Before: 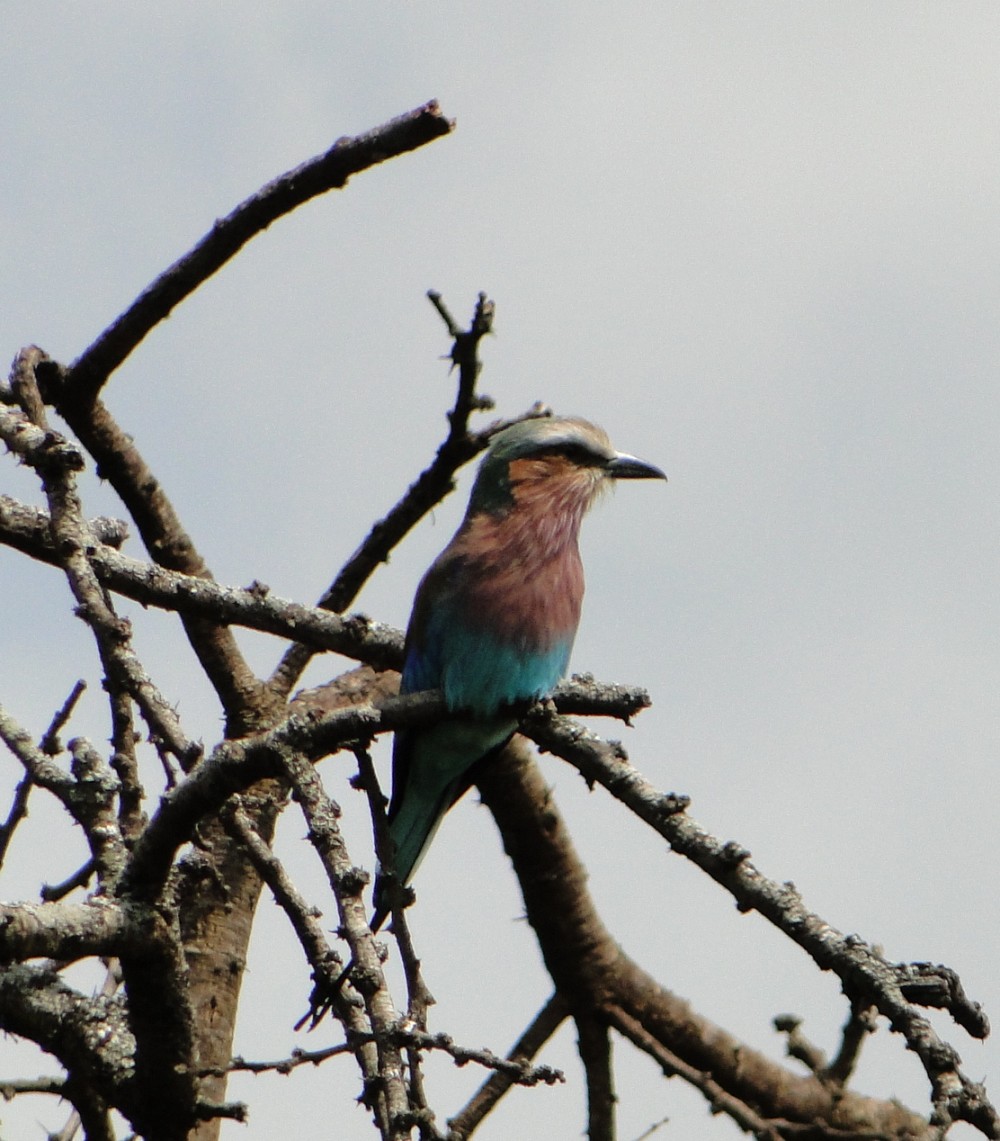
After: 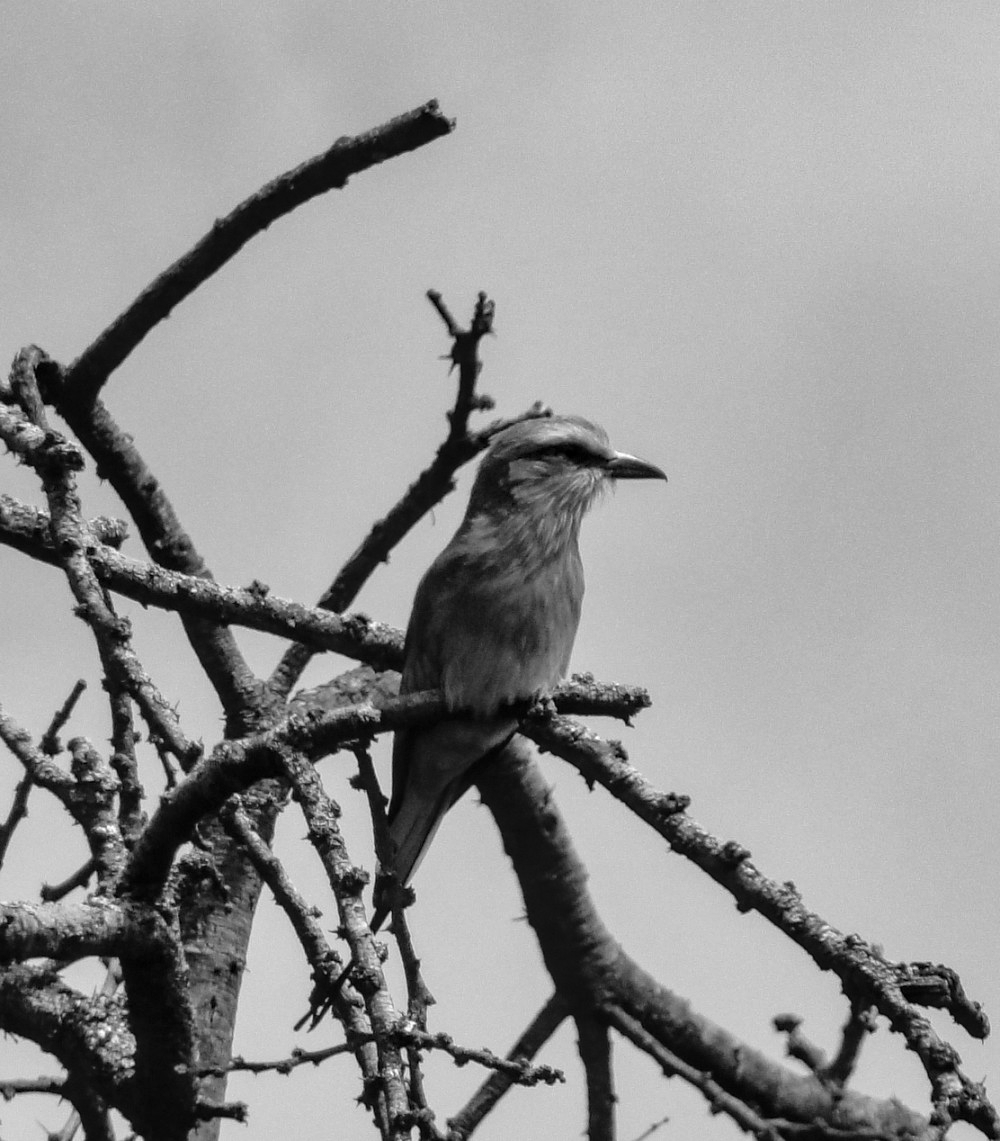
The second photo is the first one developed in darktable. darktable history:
monochrome: on, module defaults
local contrast: on, module defaults
shadows and highlights: low approximation 0.01, soften with gaussian
